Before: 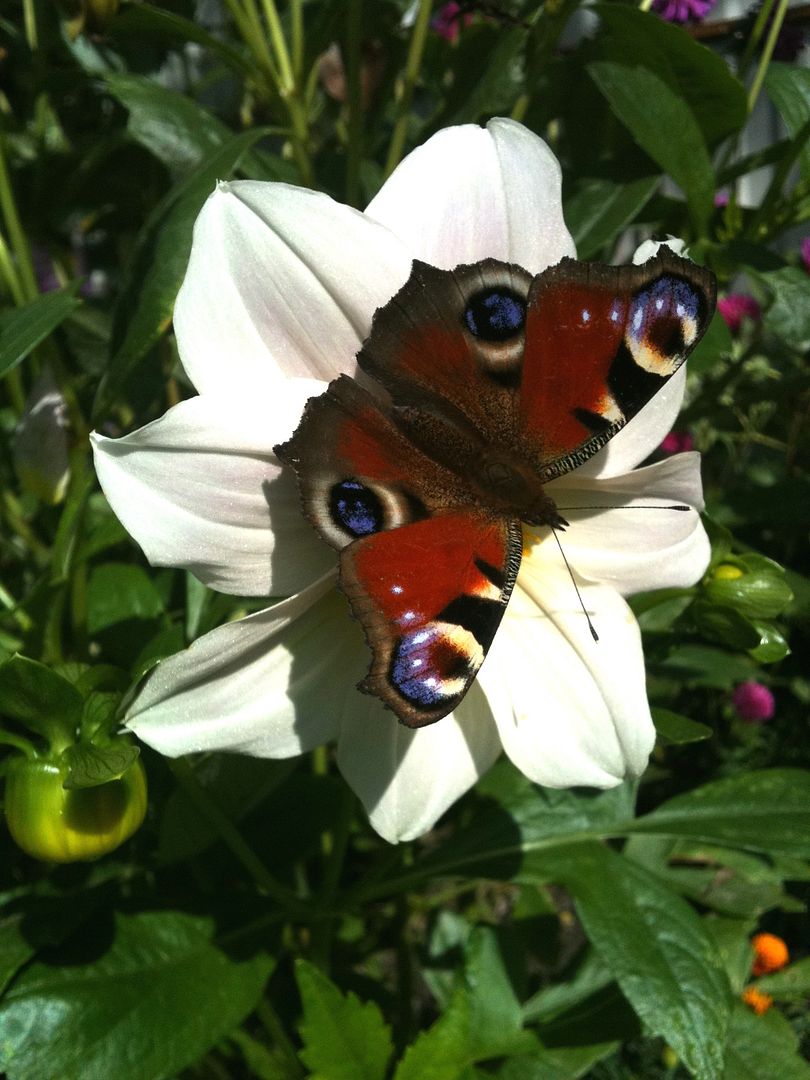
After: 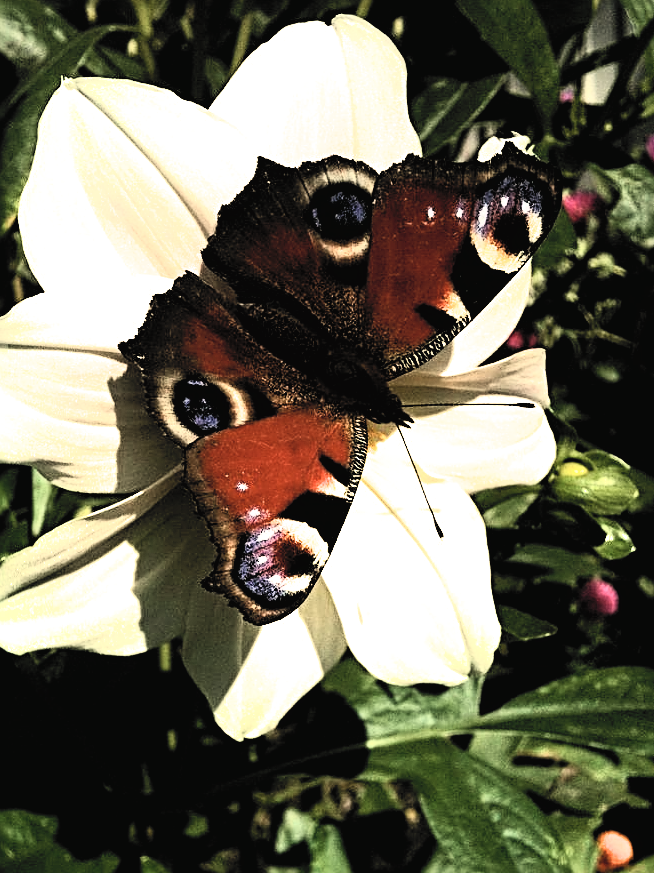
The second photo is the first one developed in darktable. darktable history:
sharpen: radius 3.025, amount 0.757
white balance: red 1.123, blue 0.83
filmic rgb: black relative exposure -3.64 EV, white relative exposure 2.44 EV, hardness 3.29
contrast brightness saturation: contrast 0.39, brightness 0.53
crop: left 19.159%, top 9.58%, bottom 9.58%
